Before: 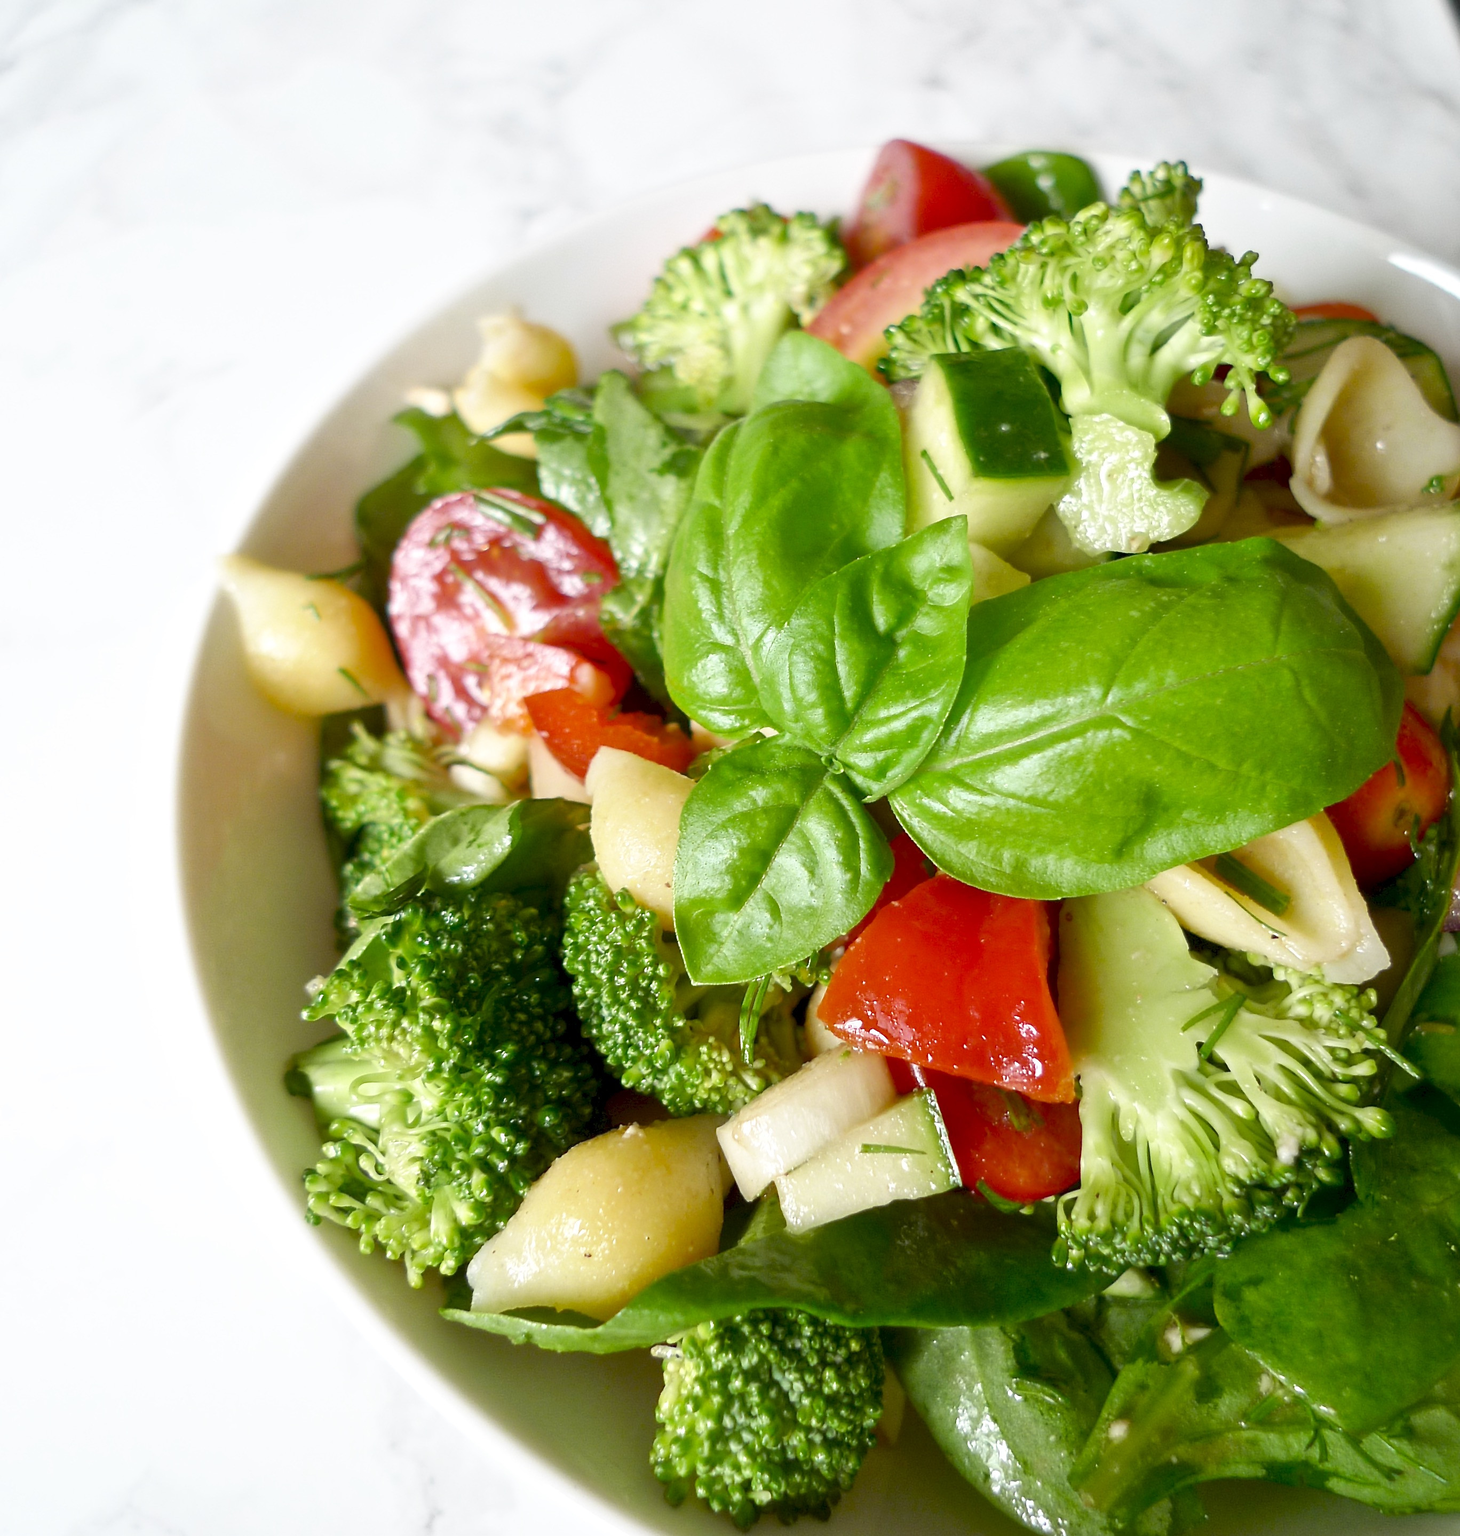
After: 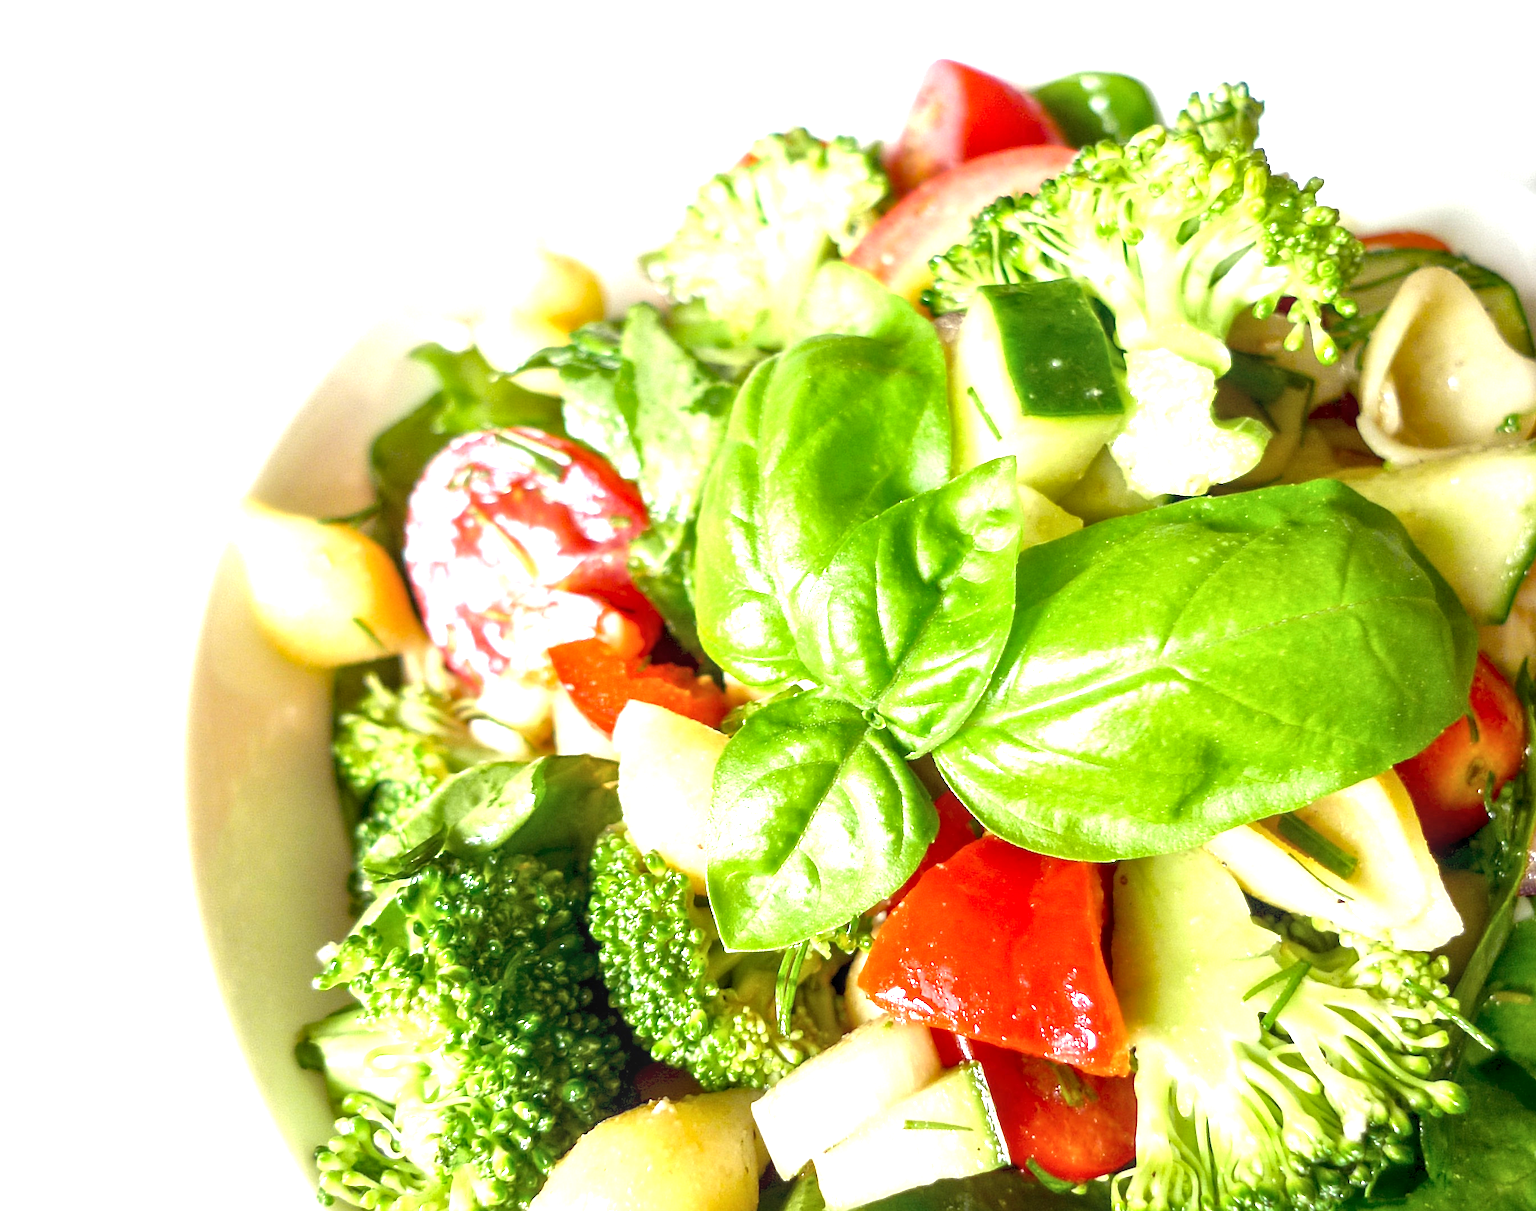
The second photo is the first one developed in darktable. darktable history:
crop: left 0.387%, top 5.469%, bottom 19.809%
local contrast: detail 130%
exposure: exposure 1.137 EV, compensate highlight preservation false
